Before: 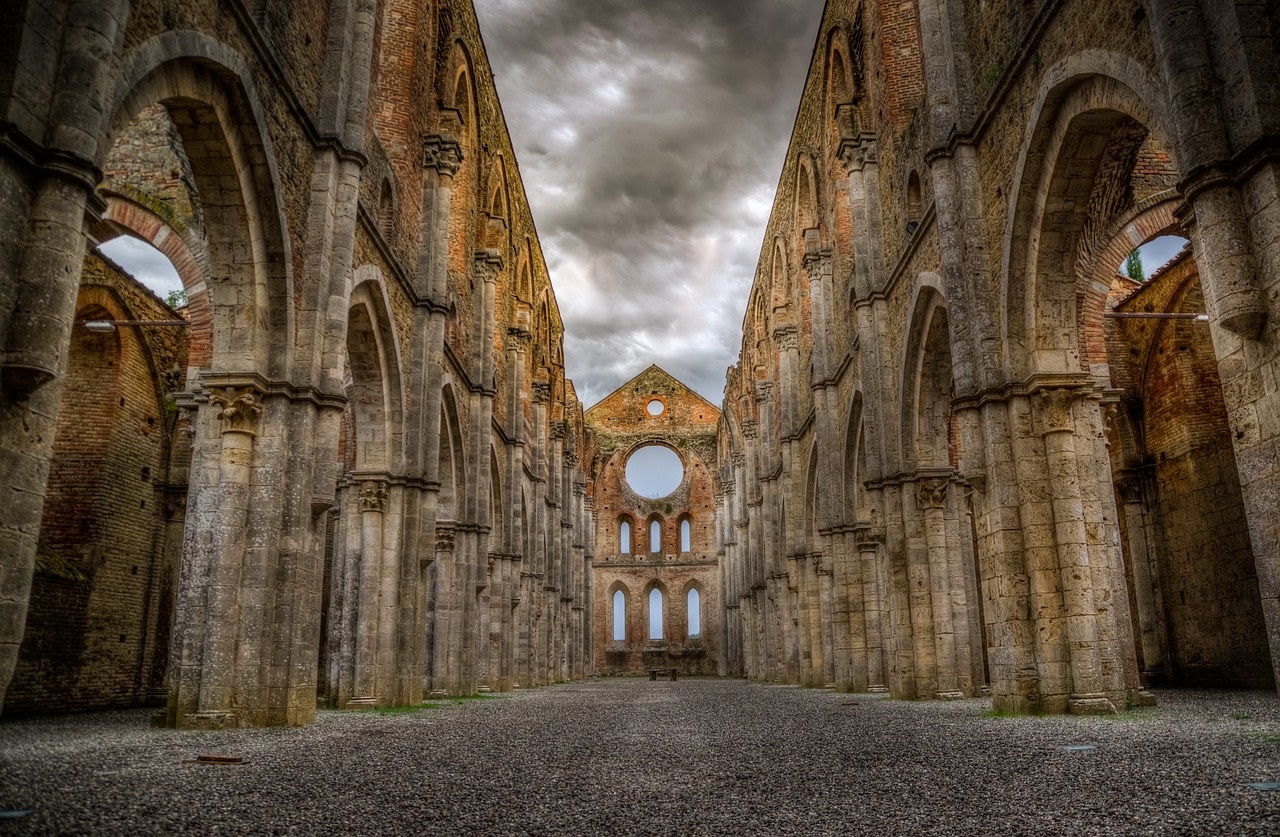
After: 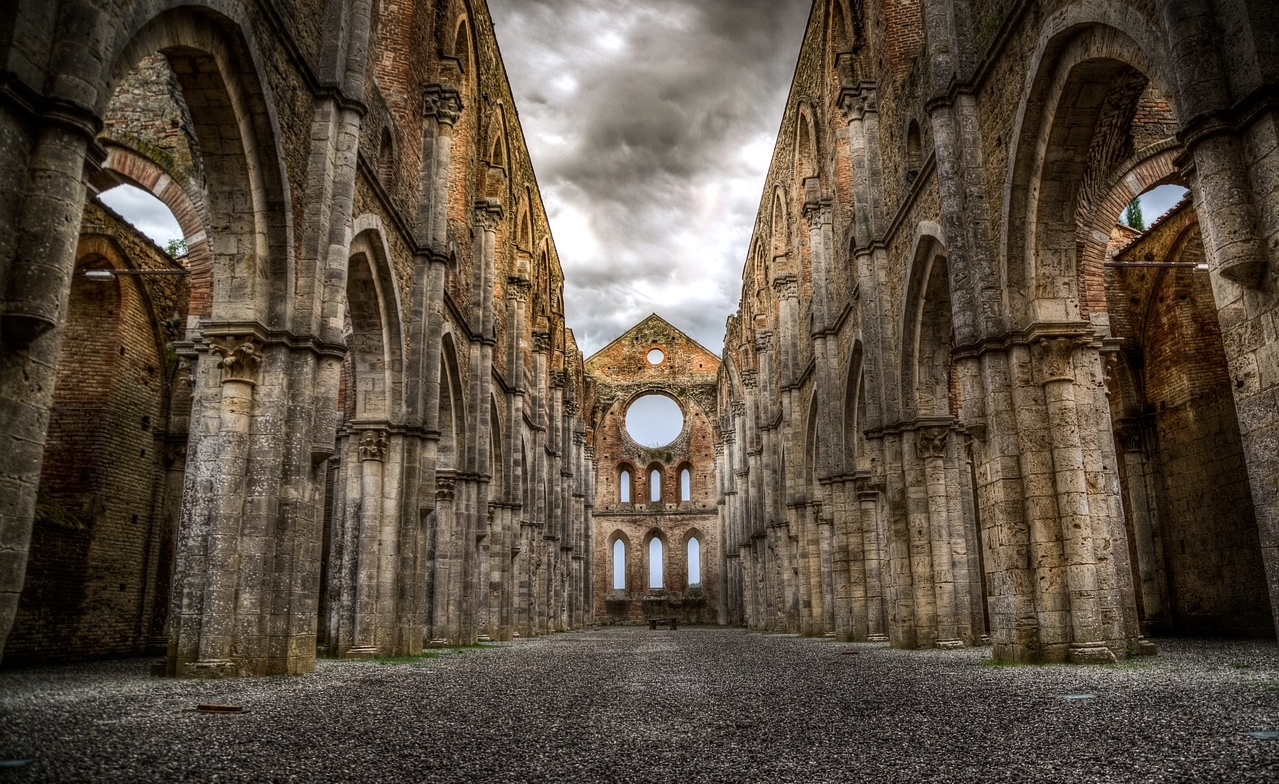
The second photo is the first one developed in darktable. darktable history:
white balance: emerald 1
tone equalizer: -8 EV -0.417 EV, -7 EV -0.389 EV, -6 EV -0.333 EV, -5 EV -0.222 EV, -3 EV 0.222 EV, -2 EV 0.333 EV, -1 EV 0.389 EV, +0 EV 0.417 EV, edges refinement/feathering 500, mask exposure compensation -1.57 EV, preserve details no
crop and rotate: top 6.25%
contrast brightness saturation: contrast 0.11, saturation -0.17
